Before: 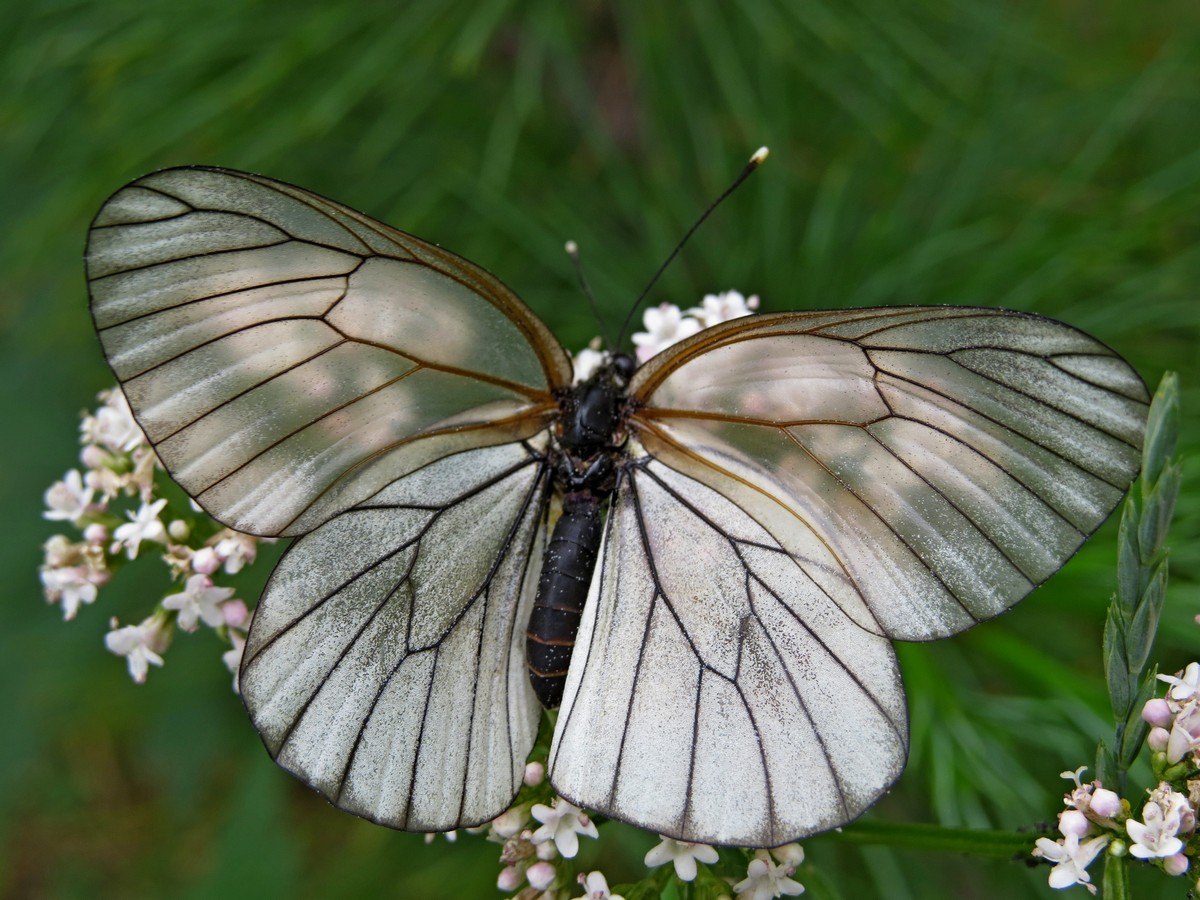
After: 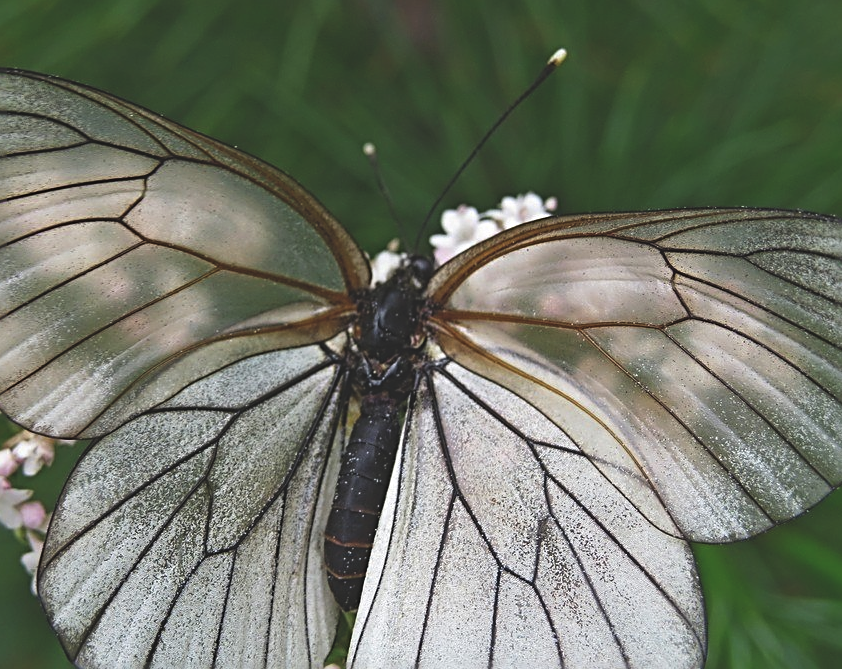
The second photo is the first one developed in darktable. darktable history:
crop and rotate: left 16.862%, top 10.89%, right 12.966%, bottom 14.7%
exposure: black level correction -0.027, compensate exposure bias true, compensate highlight preservation false
contrast brightness saturation: contrast 0.029, brightness -0.037
sharpen: radius 2.533, amount 0.619
tone equalizer: edges refinement/feathering 500, mask exposure compensation -1.57 EV, preserve details no
